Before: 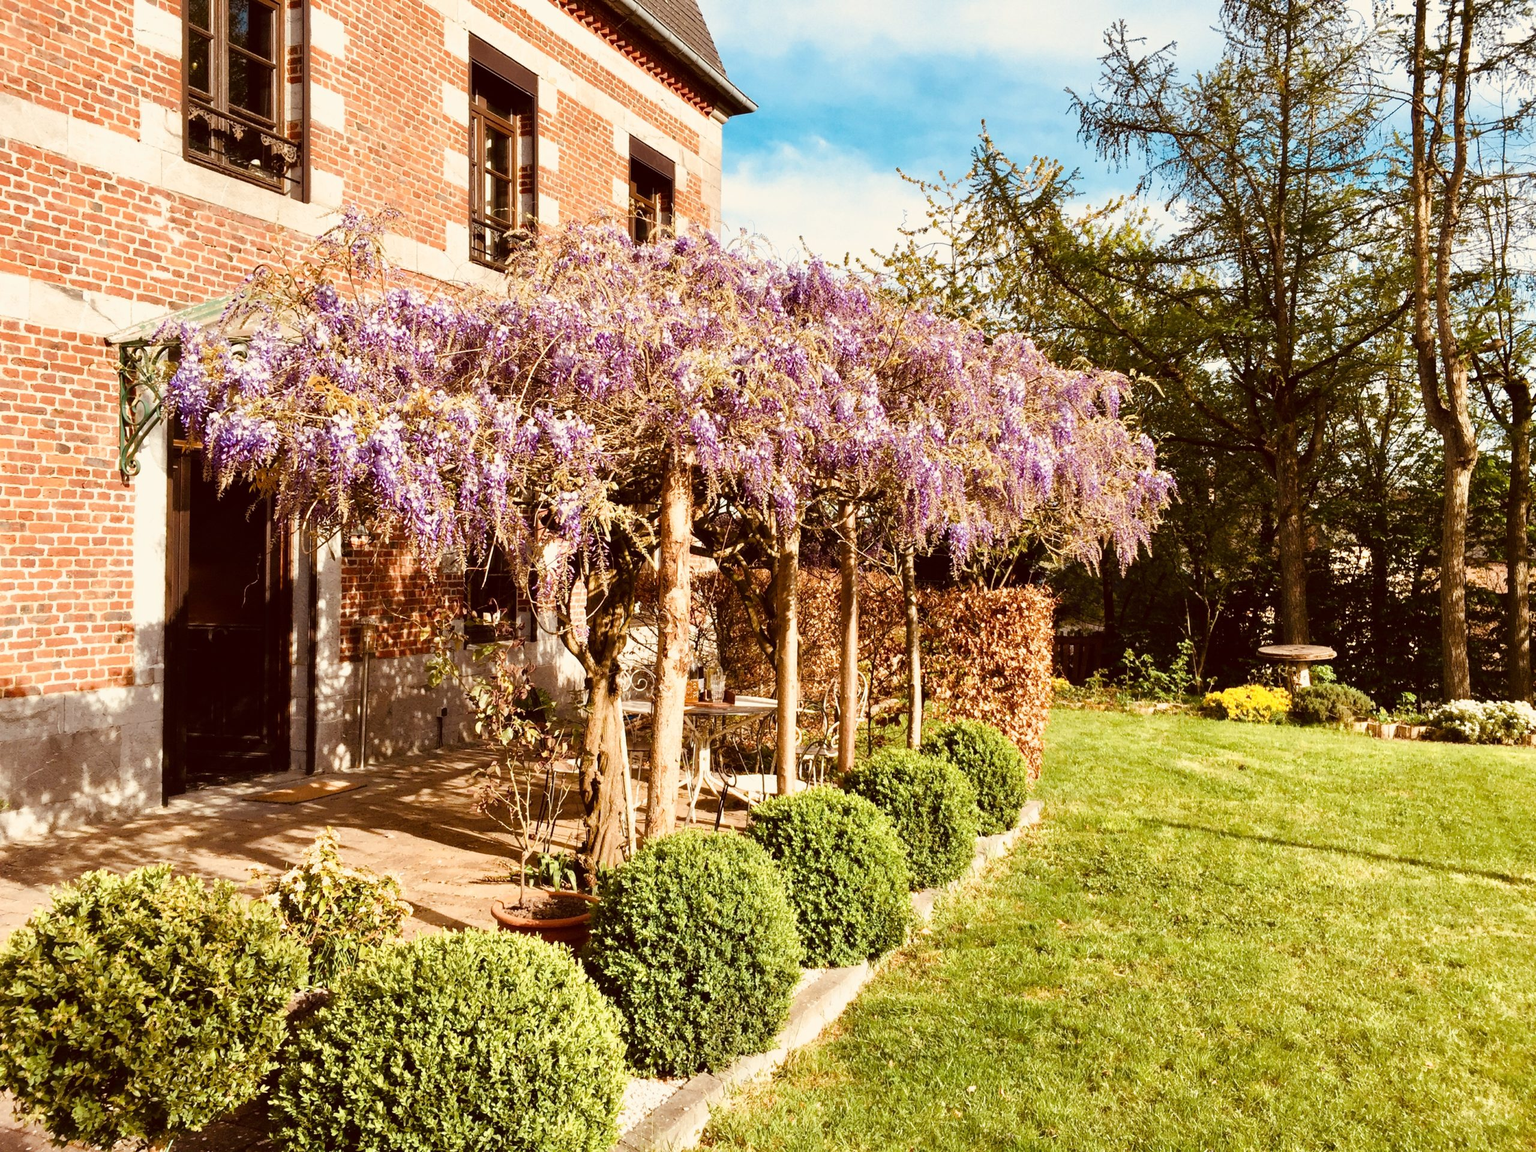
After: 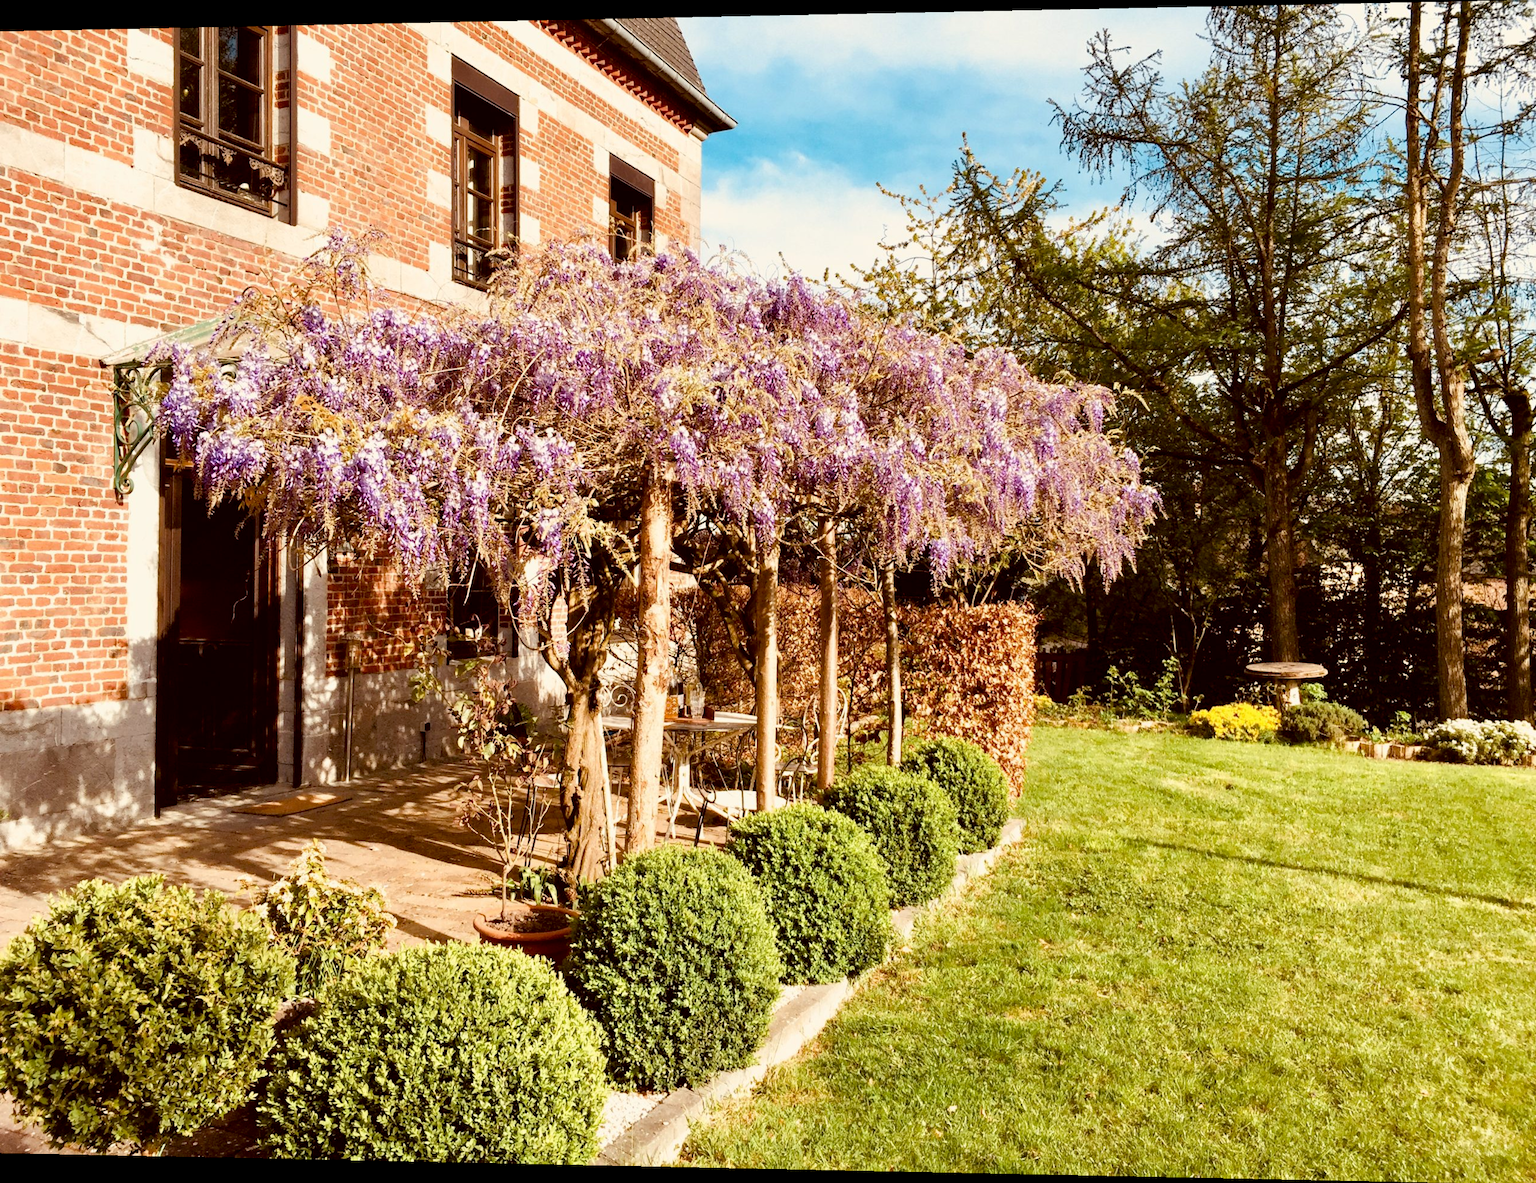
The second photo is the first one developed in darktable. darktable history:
exposure: black level correction 0.005, exposure 0.001 EV, compensate highlight preservation false
rotate and perspective: lens shift (horizontal) -0.055, automatic cropping off
